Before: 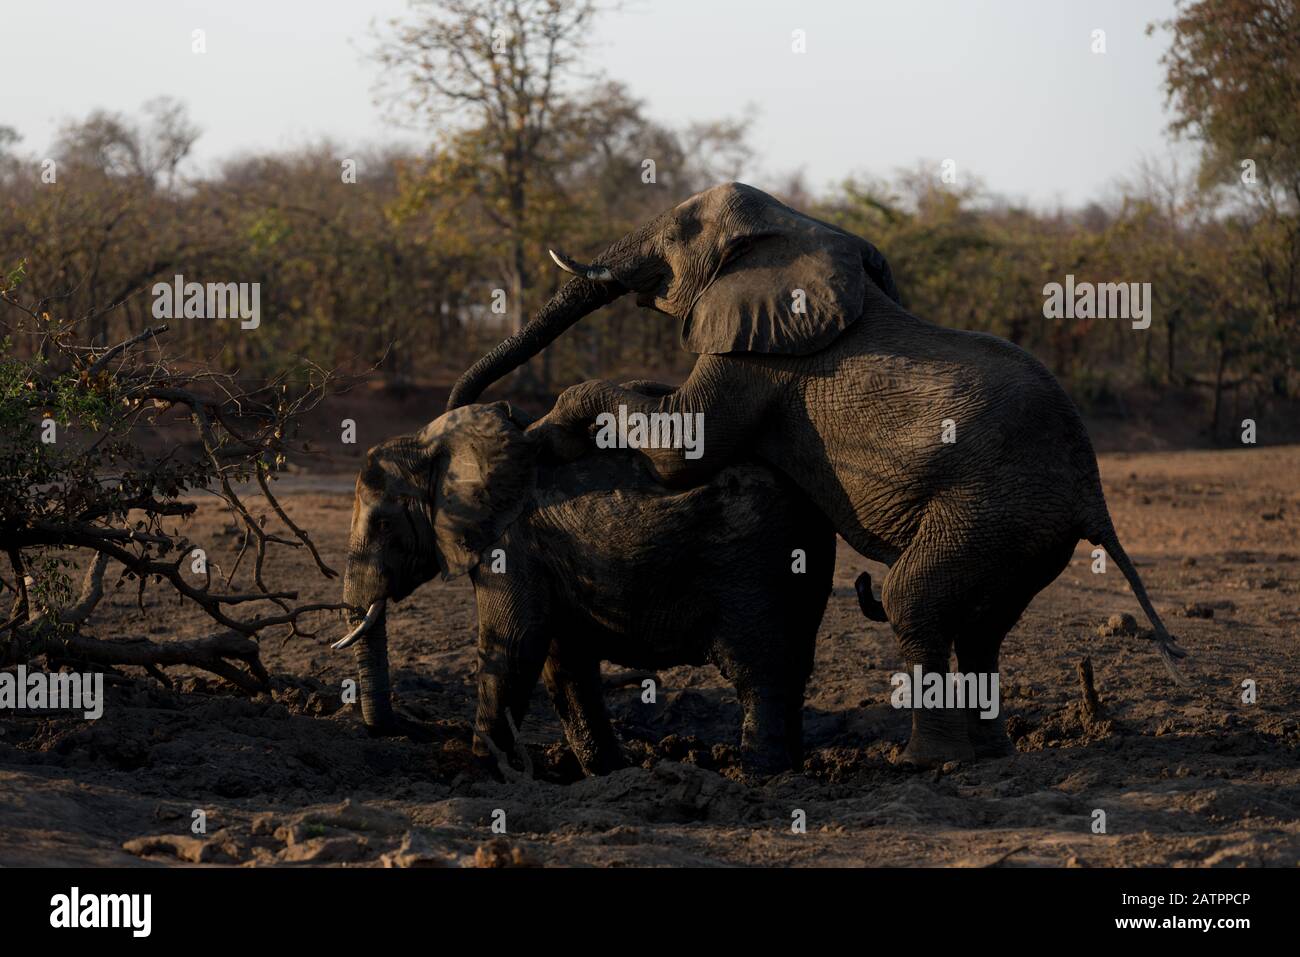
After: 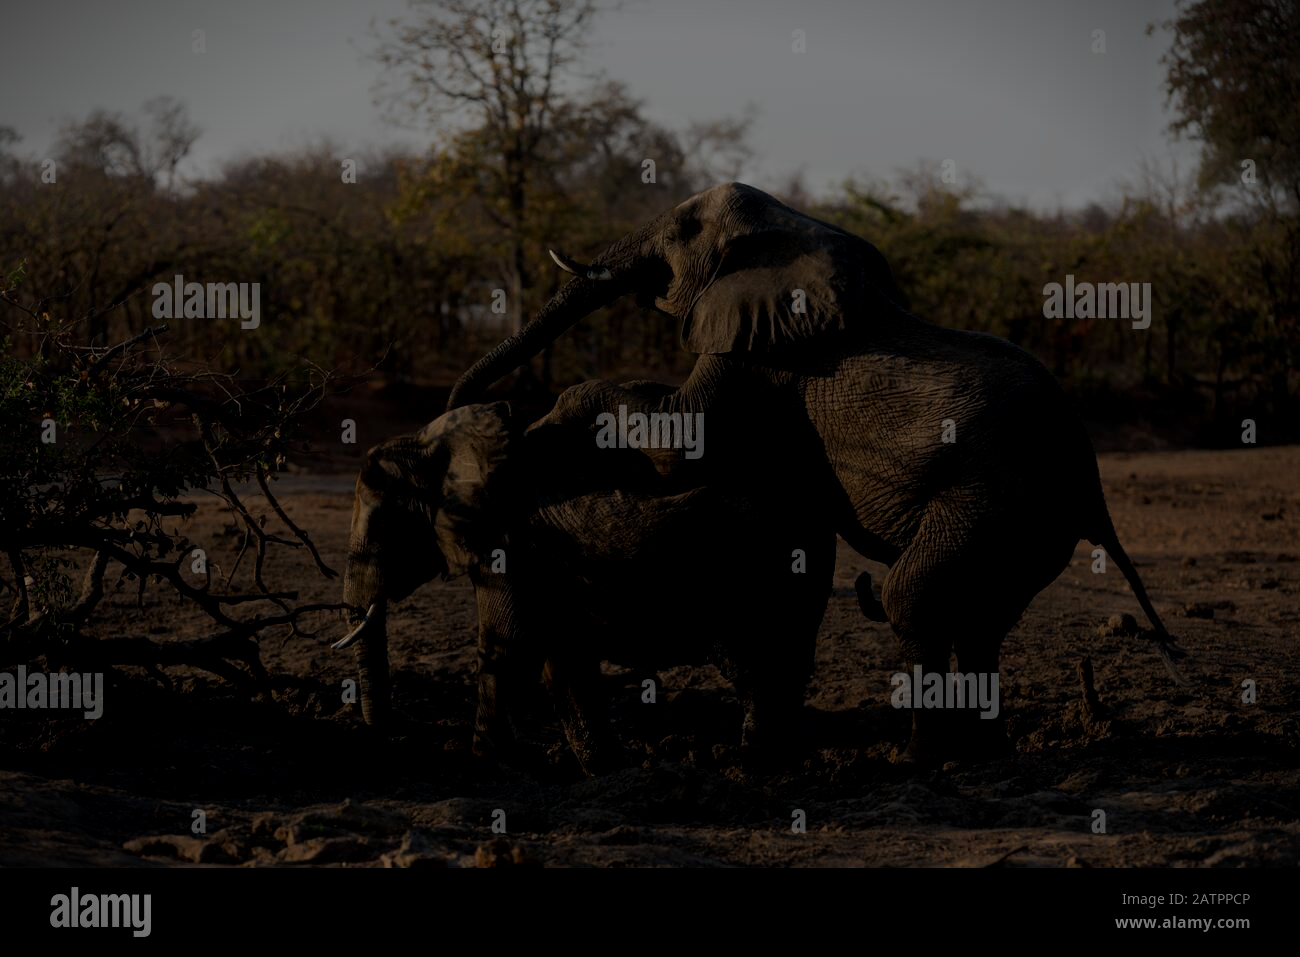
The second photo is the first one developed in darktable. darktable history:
exposure: black level correction 0.01, exposure 0.016 EV, compensate highlight preservation false
tone equalizer: -8 EV -1.99 EV, -7 EV -1.99 EV, -6 EV -1.99 EV, -5 EV -1.97 EV, -4 EV -2 EV, -3 EV -1.98 EV, -2 EV -1.98 EV, -1 EV -1.61 EV, +0 EV -1.99 EV
vignetting: fall-off start 100.15%, brightness -0.705, saturation -0.477, width/height ratio 1.319
